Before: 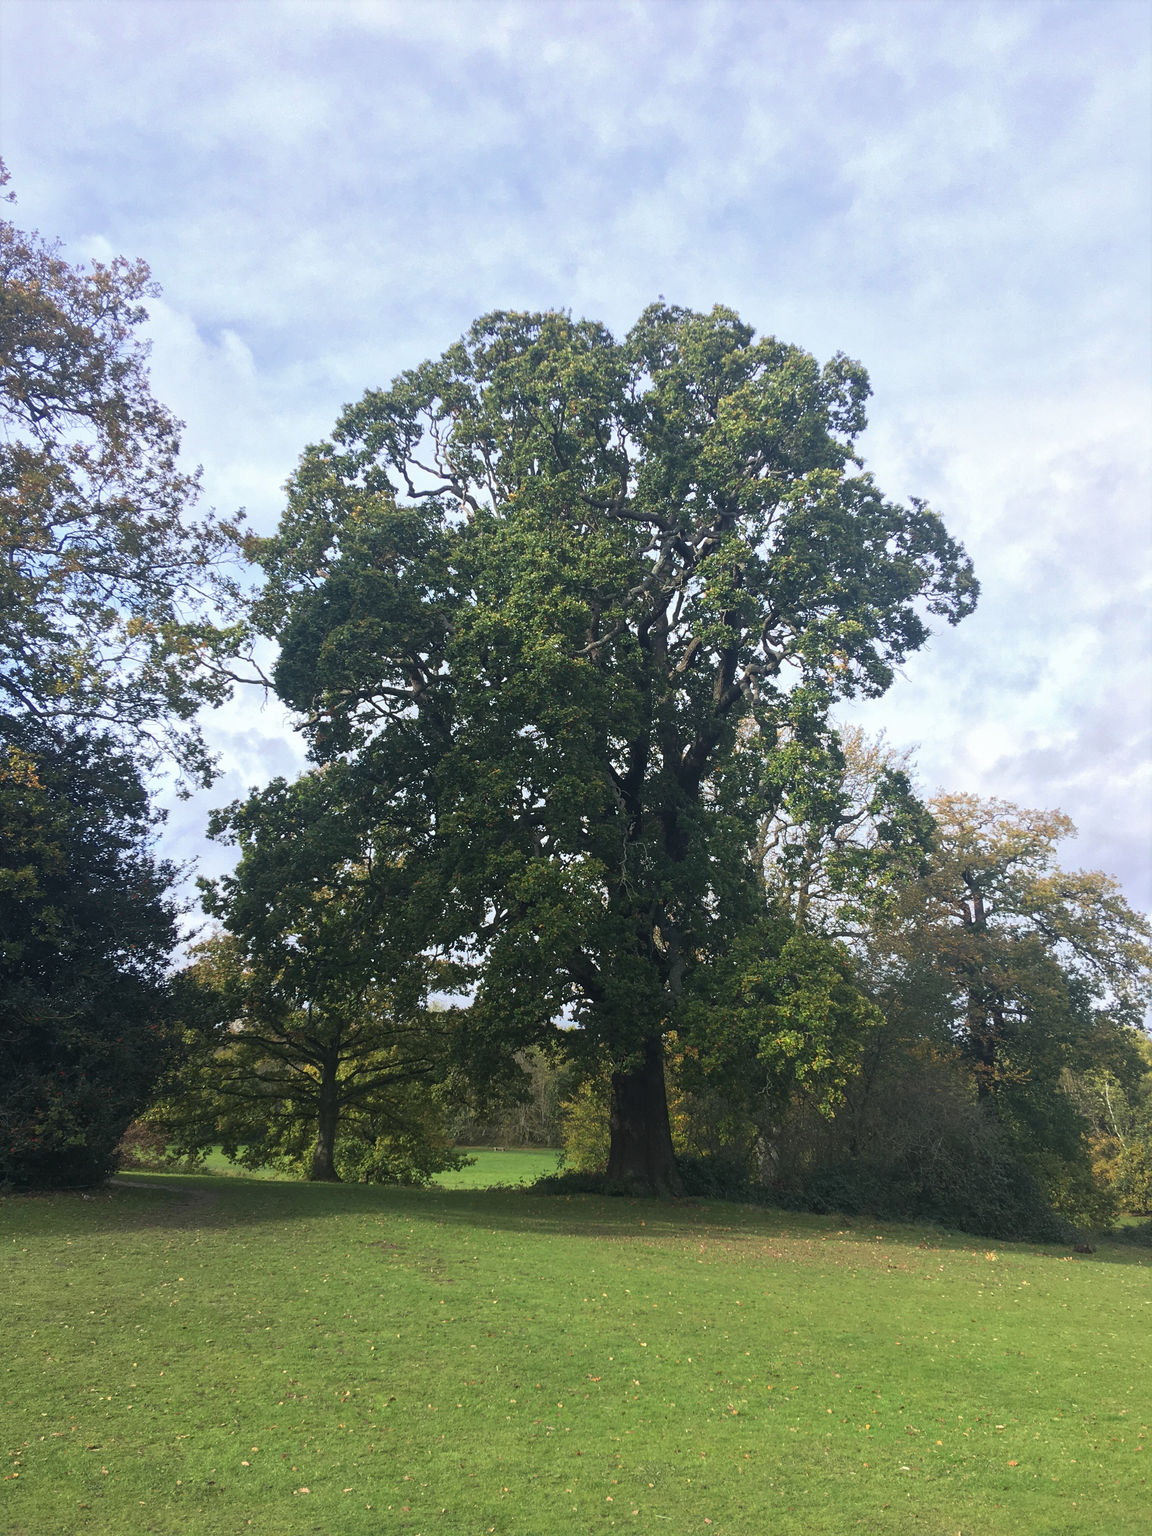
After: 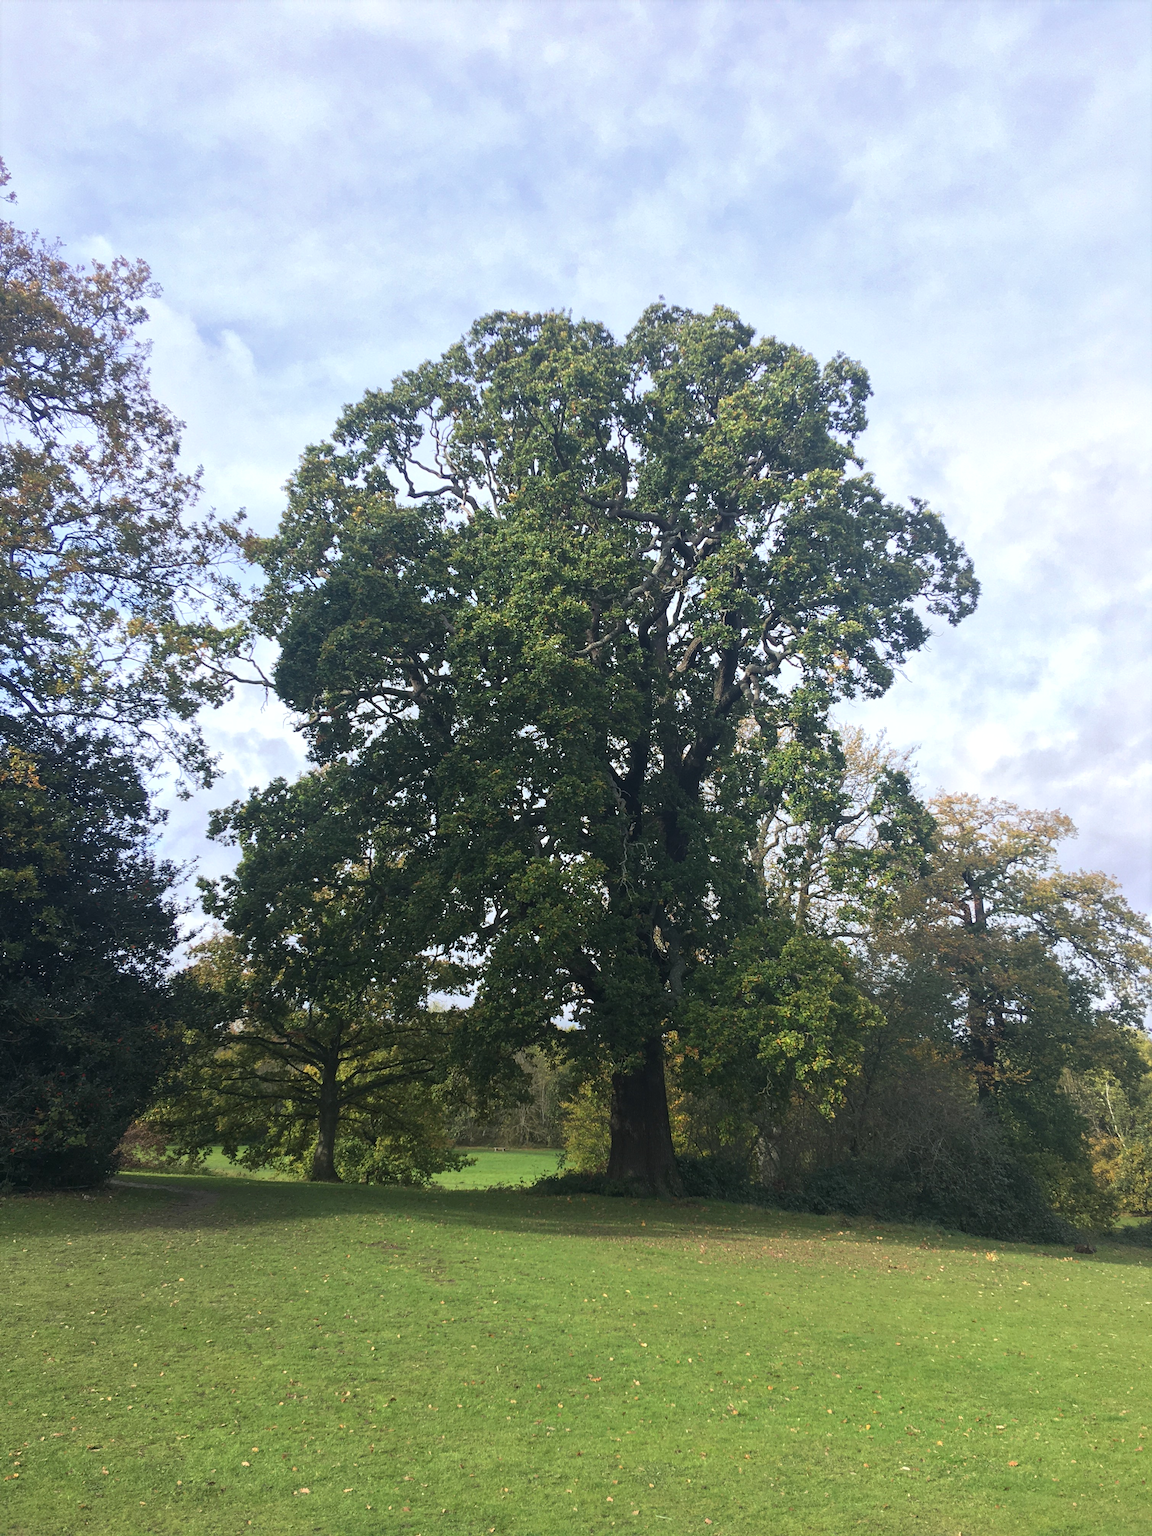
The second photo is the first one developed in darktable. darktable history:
contrast brightness saturation: contrast 0.05
exposure: black level correction 0.001, exposure 0.5 EV, compensate exposure bias true, compensate highlight preservation false
